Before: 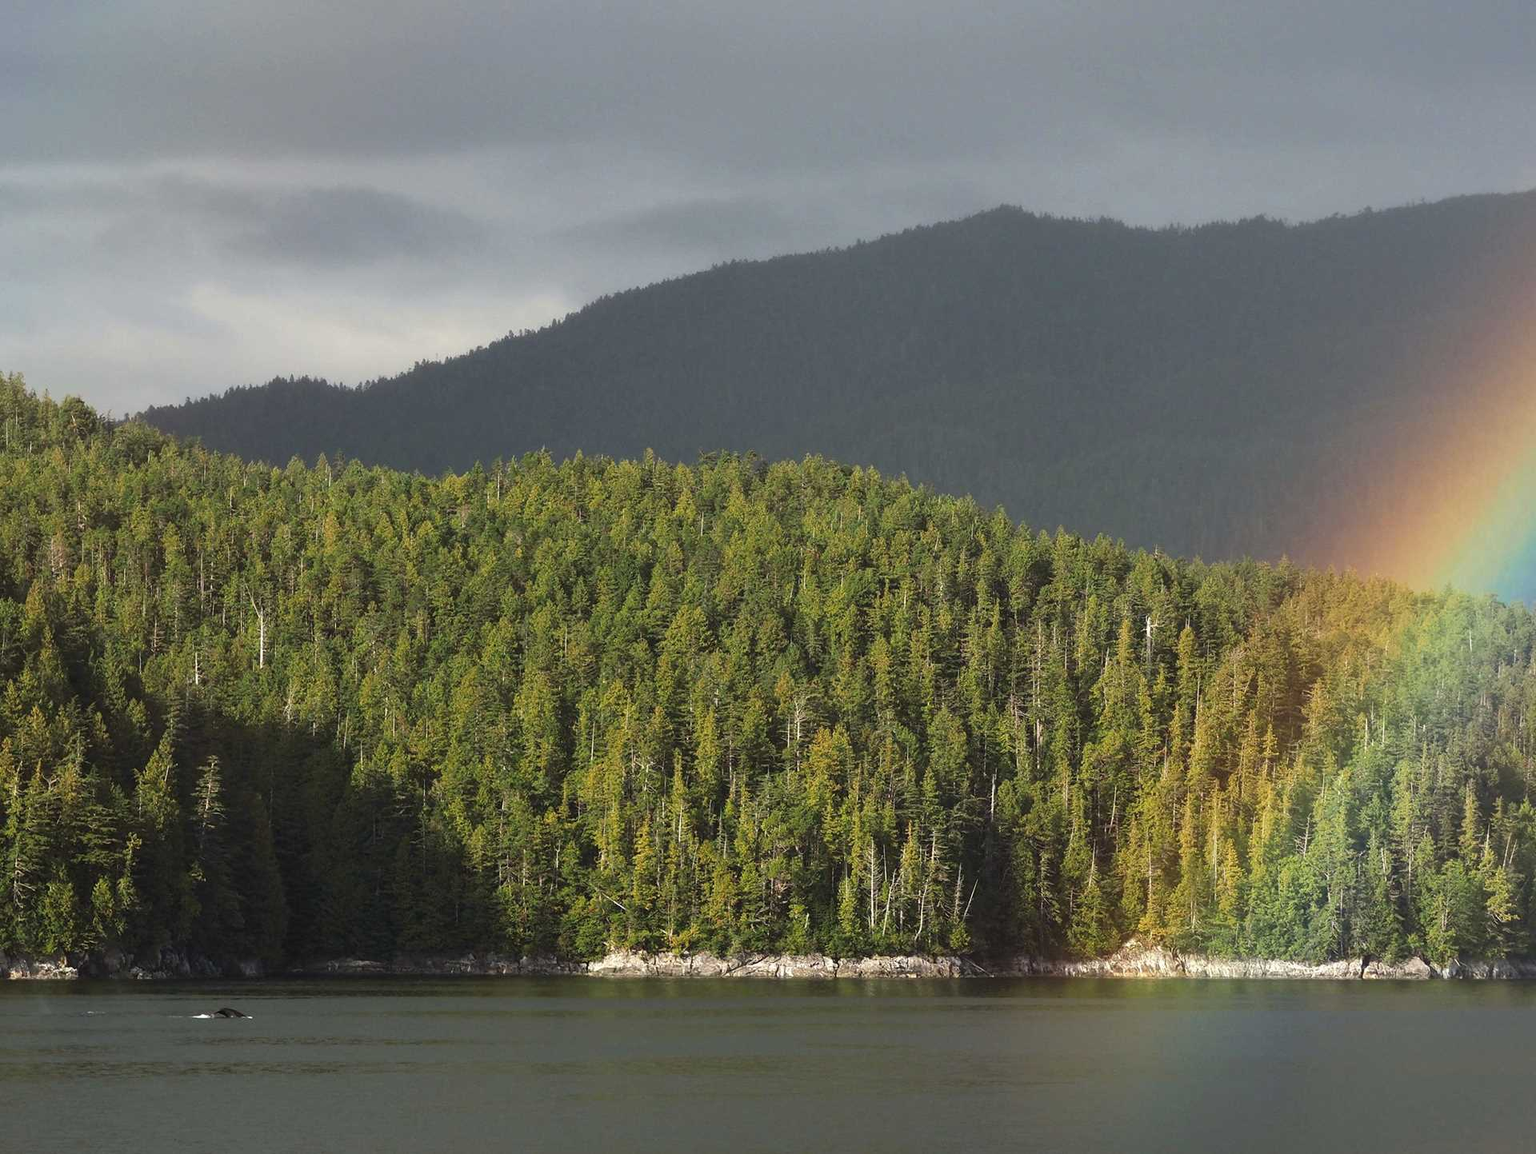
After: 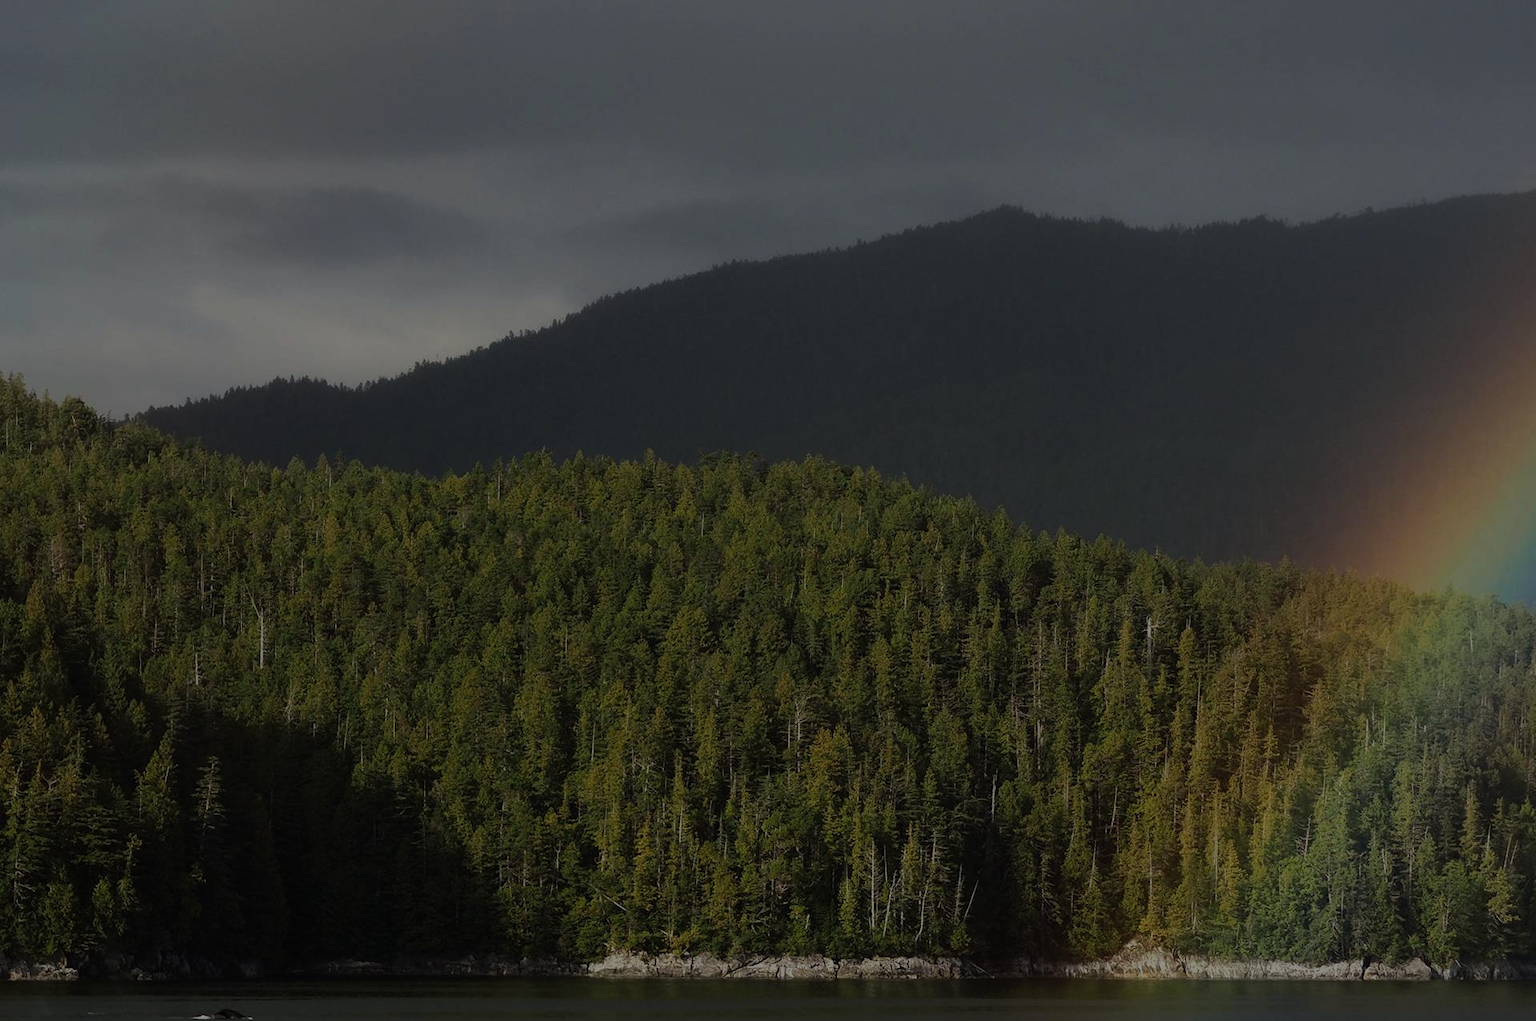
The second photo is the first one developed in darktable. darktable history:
tone equalizer: -8 EV -0.446 EV, -7 EV -0.427 EV, -6 EV -0.367 EV, -5 EV -0.243 EV, -3 EV 0.252 EV, -2 EV 0.332 EV, -1 EV 0.411 EV, +0 EV 0.429 EV, mask exposure compensation -0.515 EV
crop and rotate: top 0%, bottom 11.522%
exposure: exposure -2.002 EV, compensate highlight preservation false
